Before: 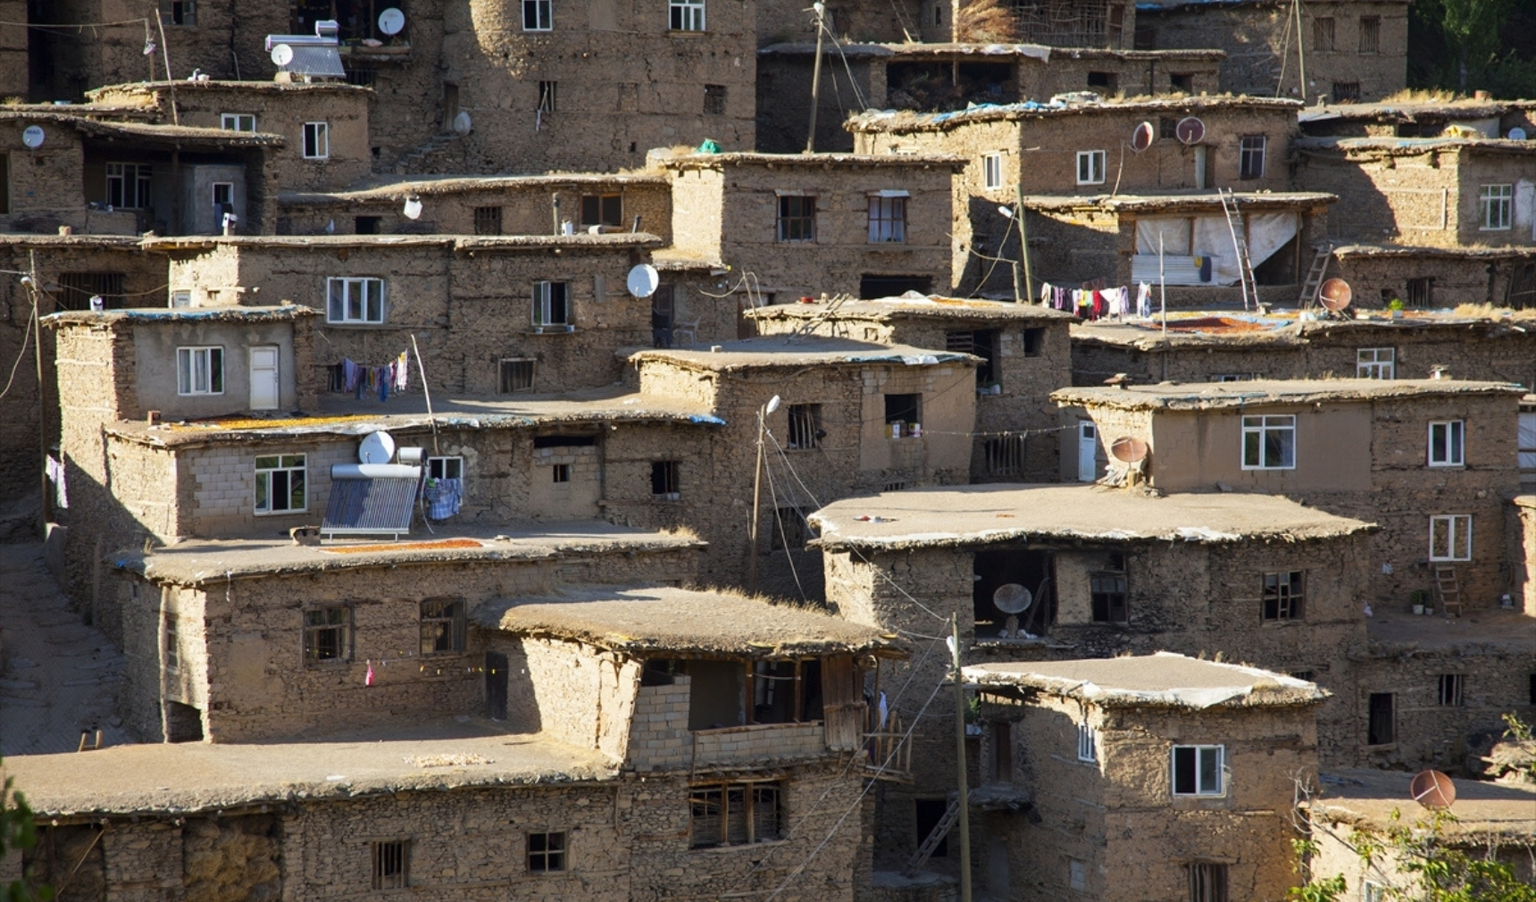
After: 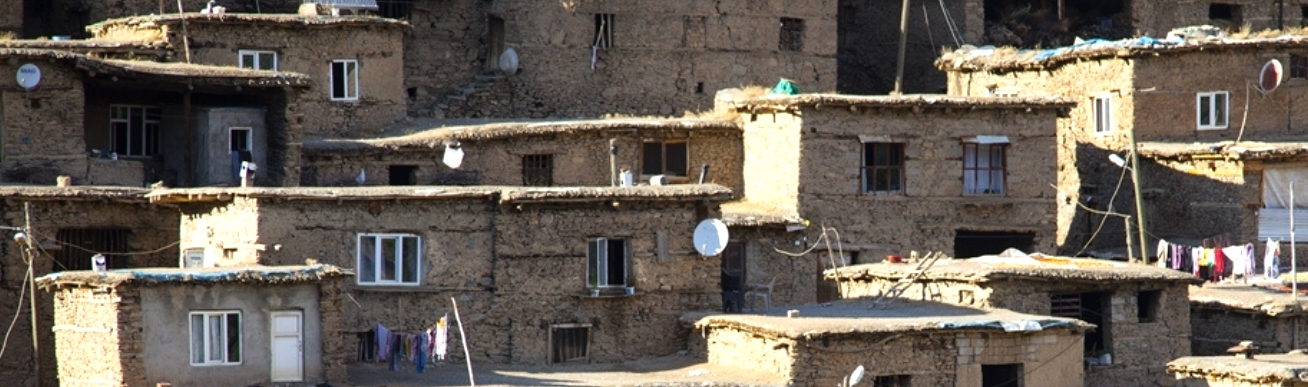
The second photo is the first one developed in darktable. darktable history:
crop: left 0.532%, top 7.63%, right 23.4%, bottom 53.967%
tone equalizer: -8 EV -0.441 EV, -7 EV -0.385 EV, -6 EV -0.35 EV, -5 EV -0.214 EV, -3 EV 0.207 EV, -2 EV 0.355 EV, -1 EV 0.412 EV, +0 EV 0.389 EV, mask exposure compensation -0.494 EV
